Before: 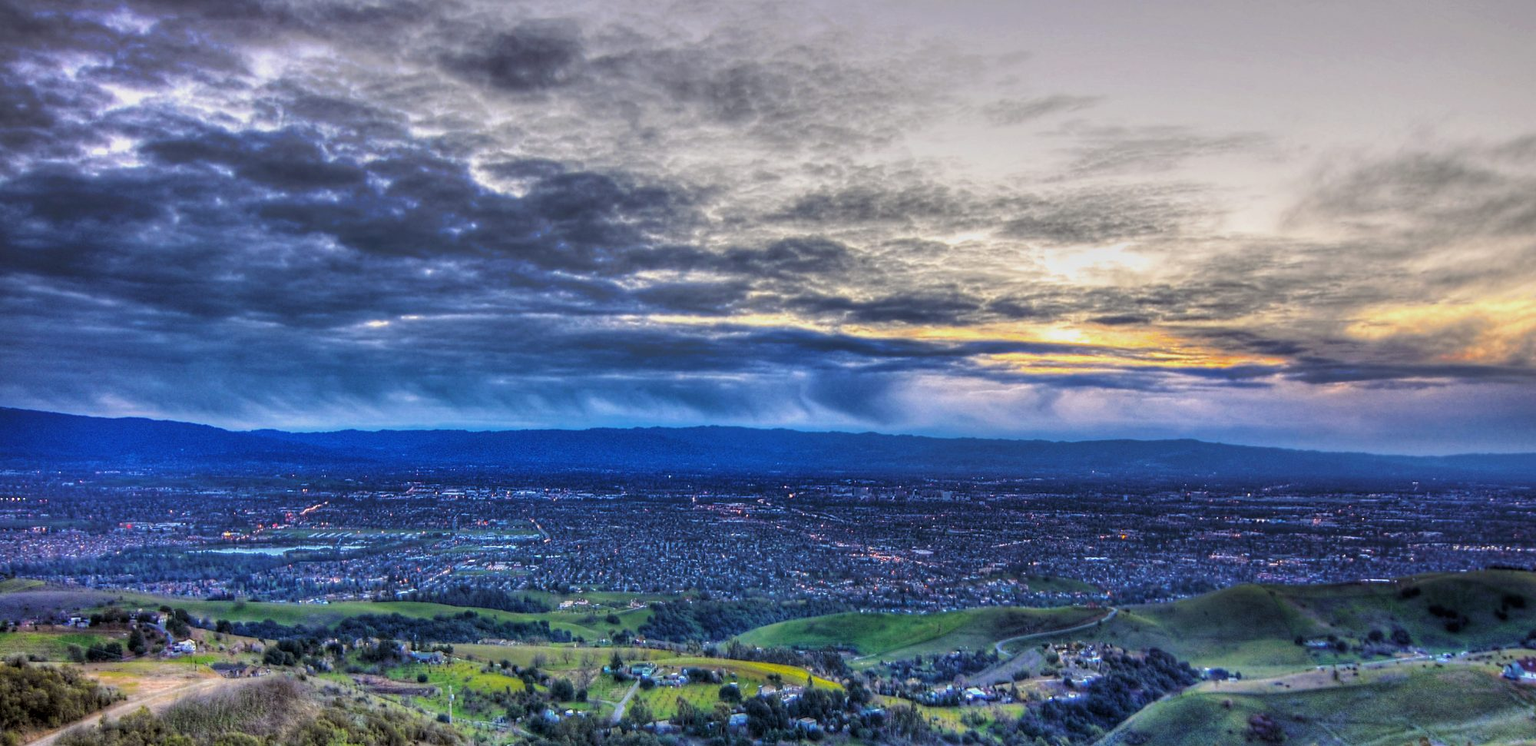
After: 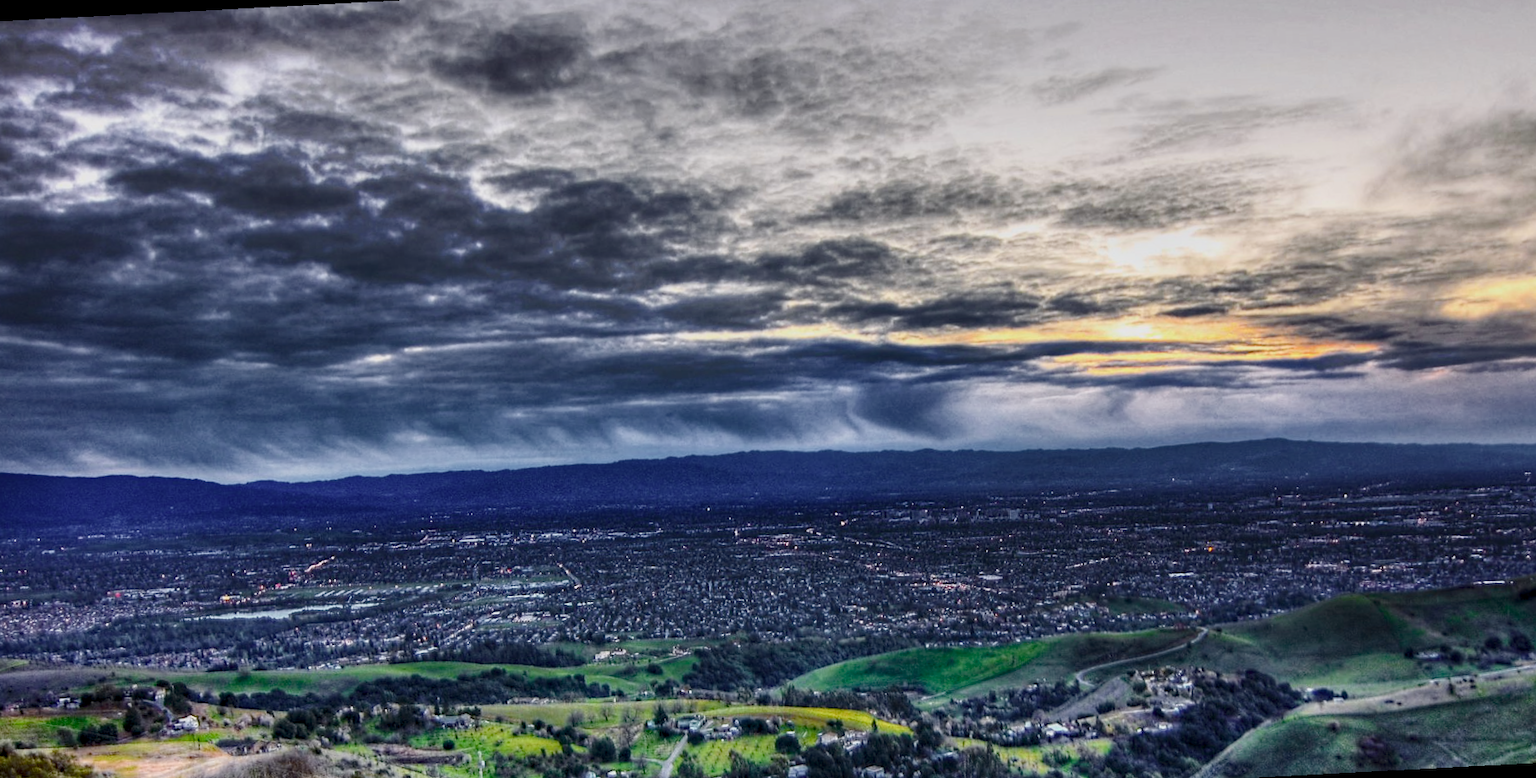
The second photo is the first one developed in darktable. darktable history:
color balance rgb: shadows lift › chroma 1%, shadows lift › hue 113°, highlights gain › chroma 0.2%, highlights gain › hue 333°, perceptual saturation grading › global saturation 20%, perceptual saturation grading › highlights -50%, perceptual saturation grading › shadows 25%, contrast -20%
crop and rotate: right 5.167%
rotate and perspective: rotation -3°, crop left 0.031, crop right 0.968, crop top 0.07, crop bottom 0.93
contrast brightness saturation: contrast 0.28
color zones: curves: ch1 [(0.25, 0.61) (0.75, 0.248)]
haze removal: compatibility mode true, adaptive false
